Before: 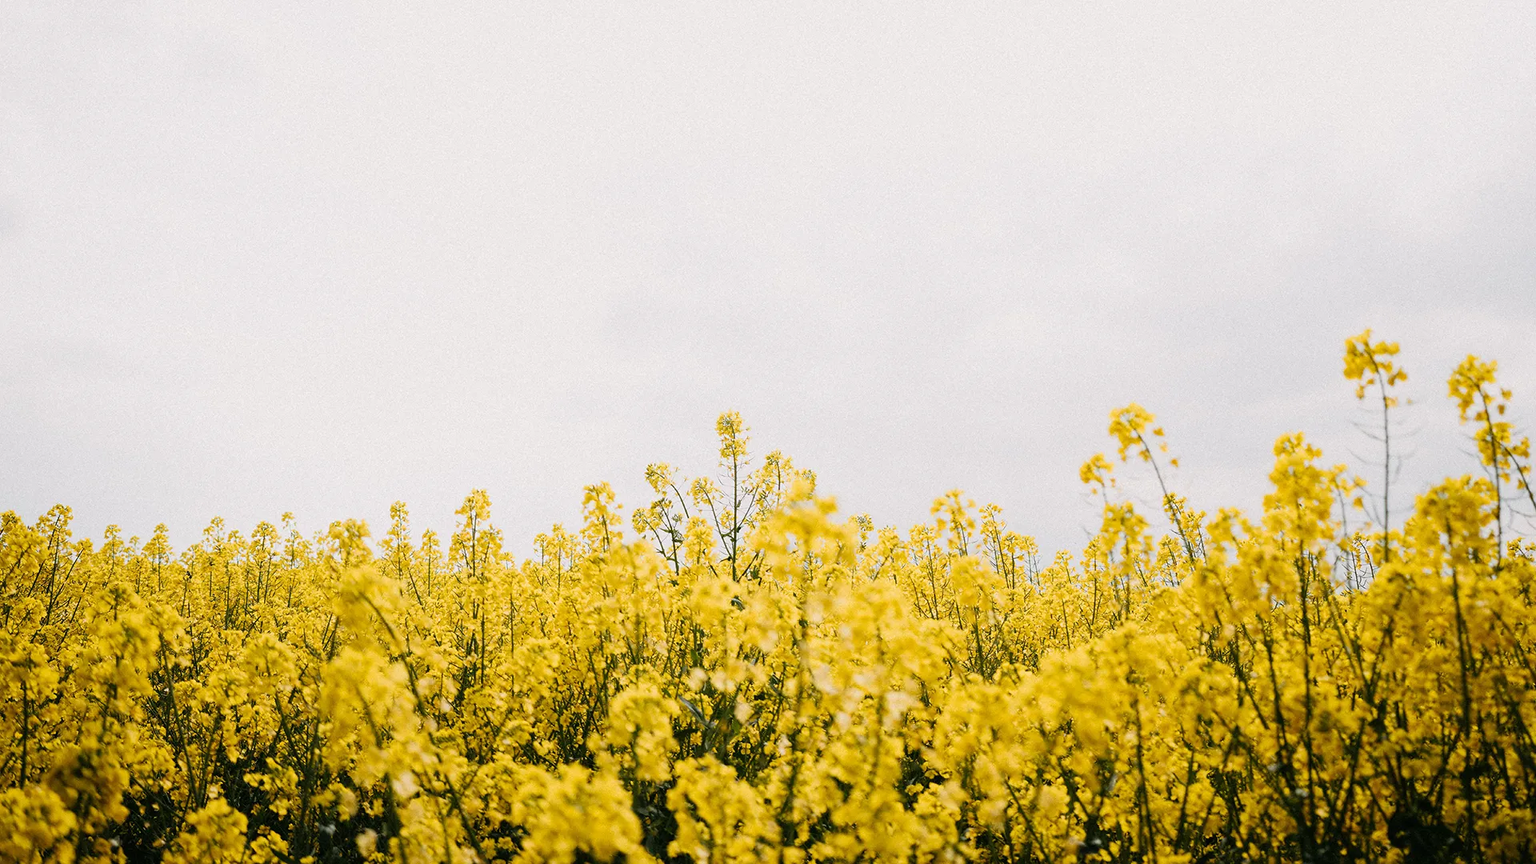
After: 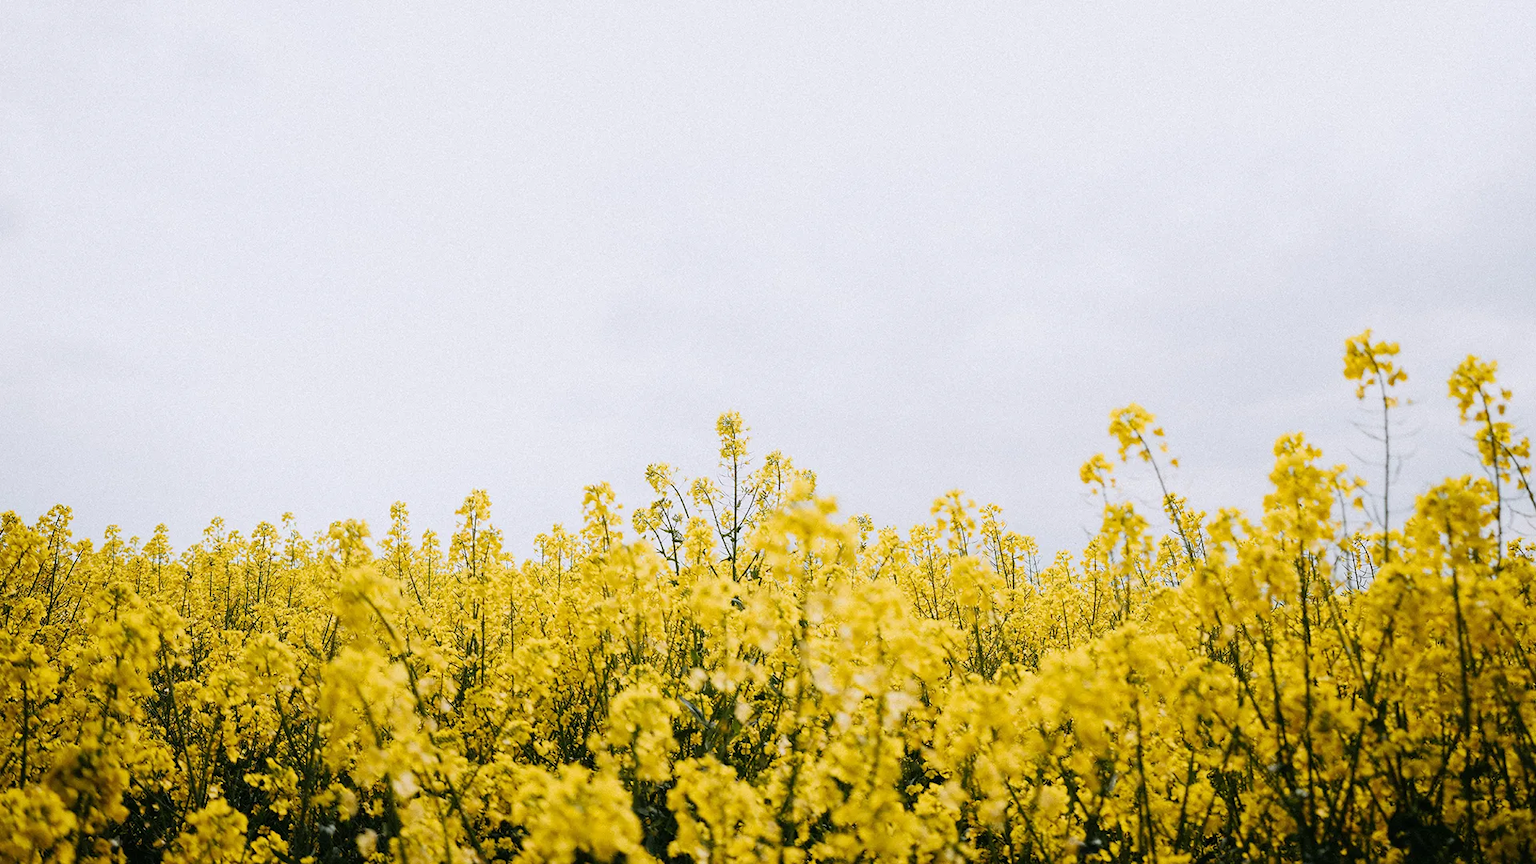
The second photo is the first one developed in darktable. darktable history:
white balance: red 0.976, blue 1.04
exposure: compensate highlight preservation false
